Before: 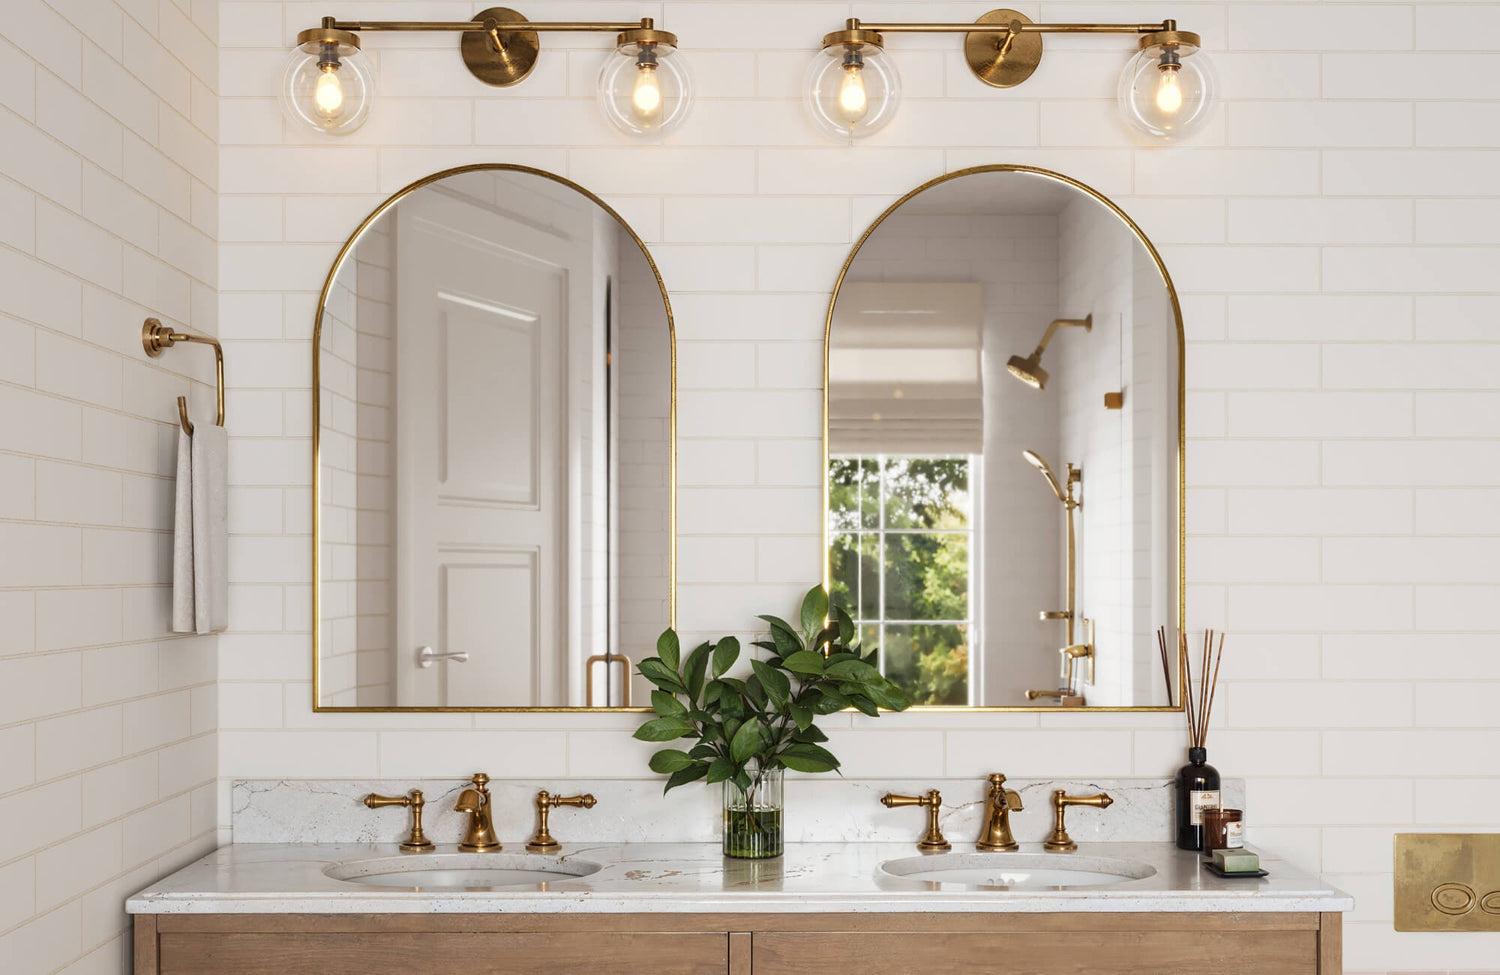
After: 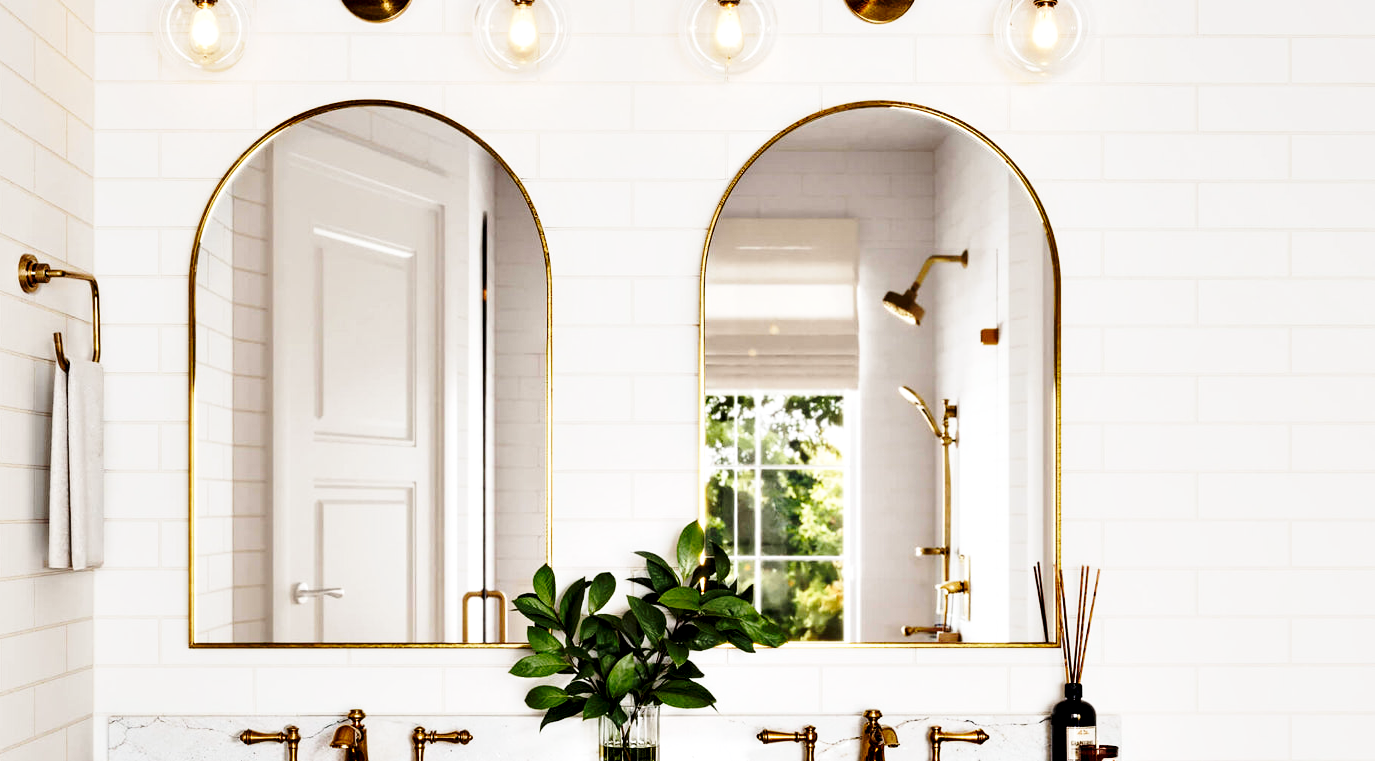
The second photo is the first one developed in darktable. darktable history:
base curve: curves: ch0 [(0, 0) (0.028, 0.03) (0.121, 0.232) (0.46, 0.748) (0.859, 0.968) (1, 1)], preserve colors none
contrast equalizer: octaves 7, y [[0.6 ×6], [0.55 ×6], [0 ×6], [0 ×6], [0 ×6]]
crop: left 8.273%, top 6.596%, bottom 15.281%
